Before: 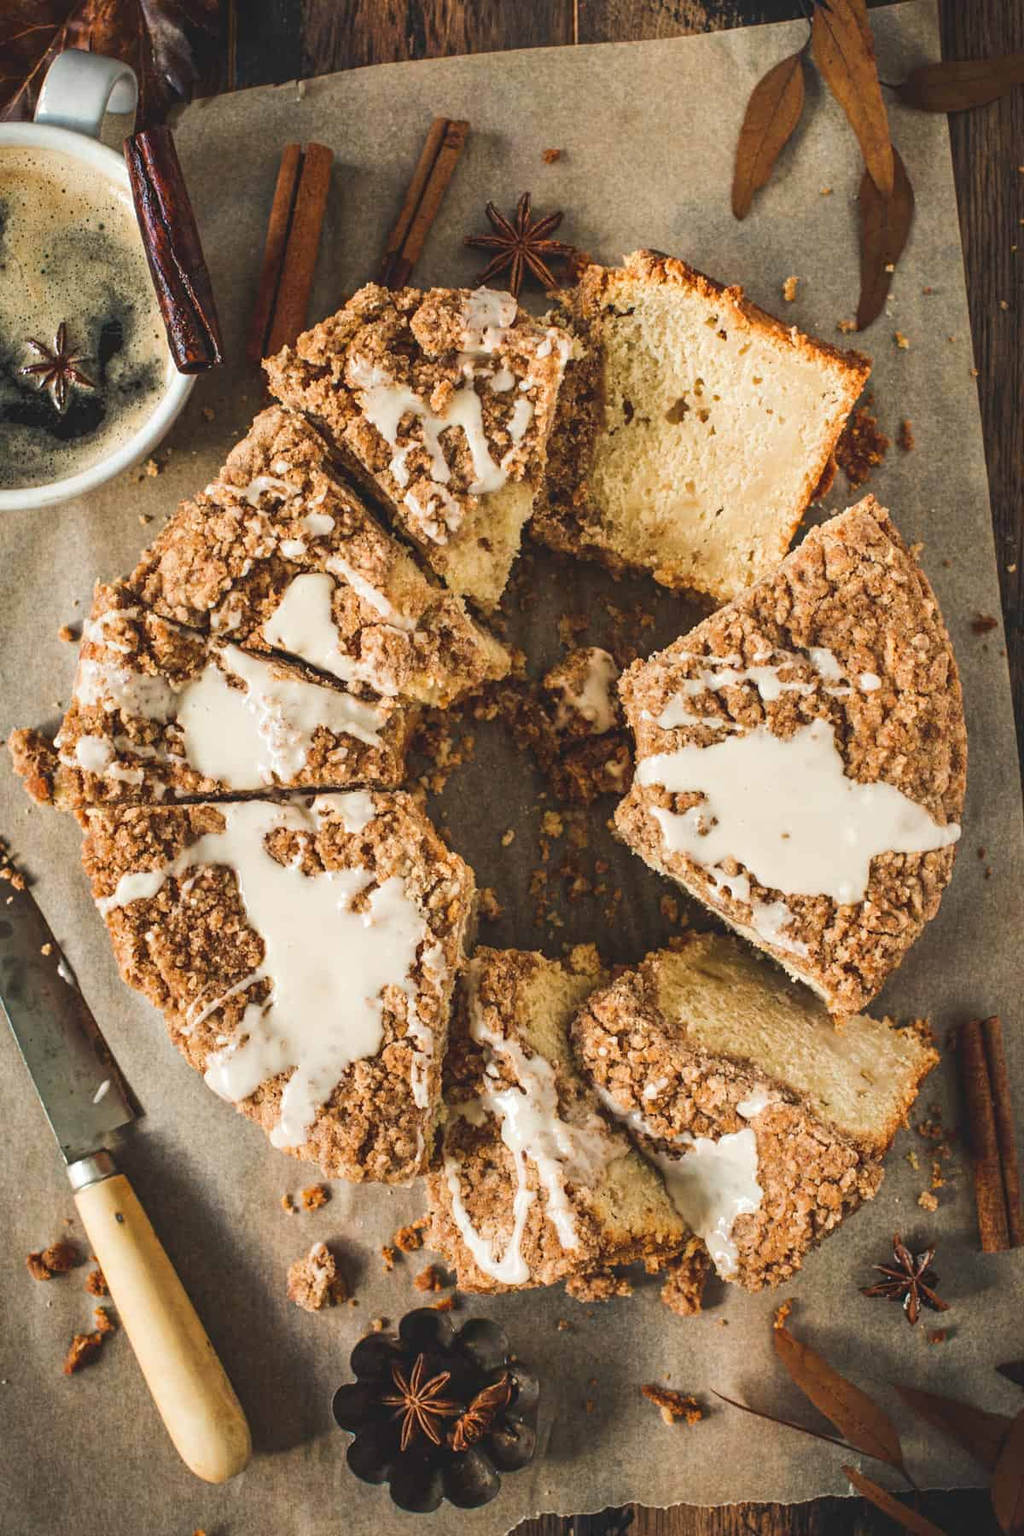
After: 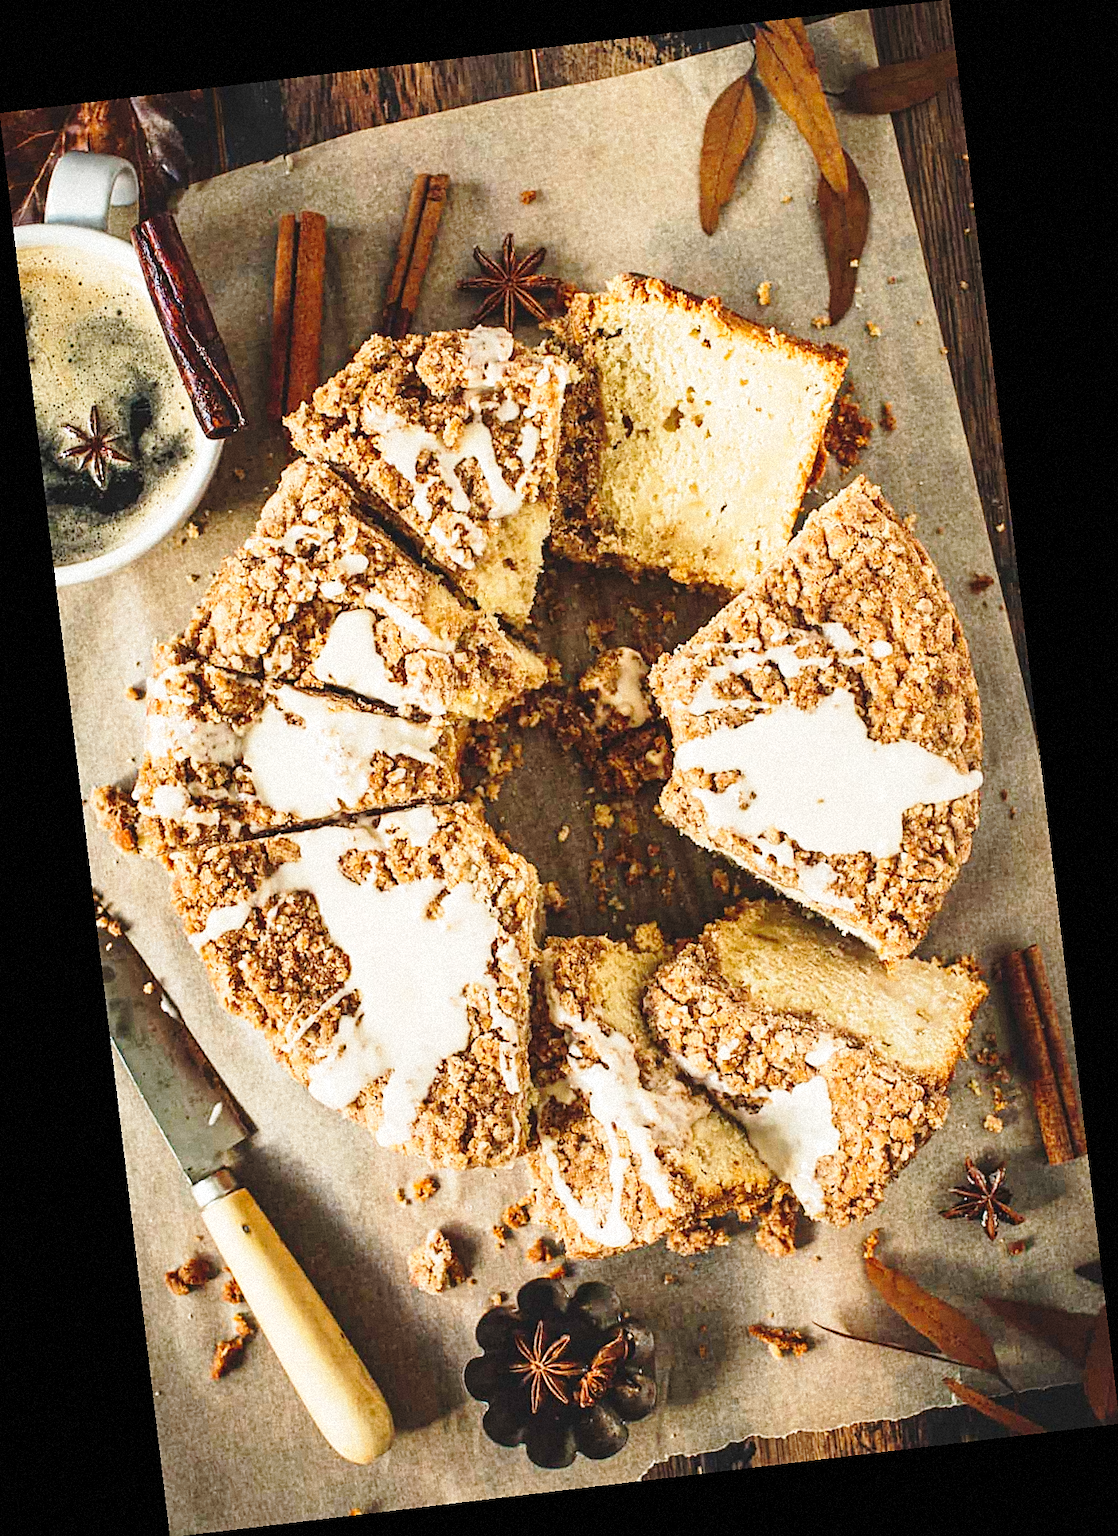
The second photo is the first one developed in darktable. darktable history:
sharpen: on, module defaults
base curve: curves: ch0 [(0, 0) (0.028, 0.03) (0.121, 0.232) (0.46, 0.748) (0.859, 0.968) (1, 1)], preserve colors none
rotate and perspective: rotation -6.83°, automatic cropping off
grain: mid-tones bias 0%
